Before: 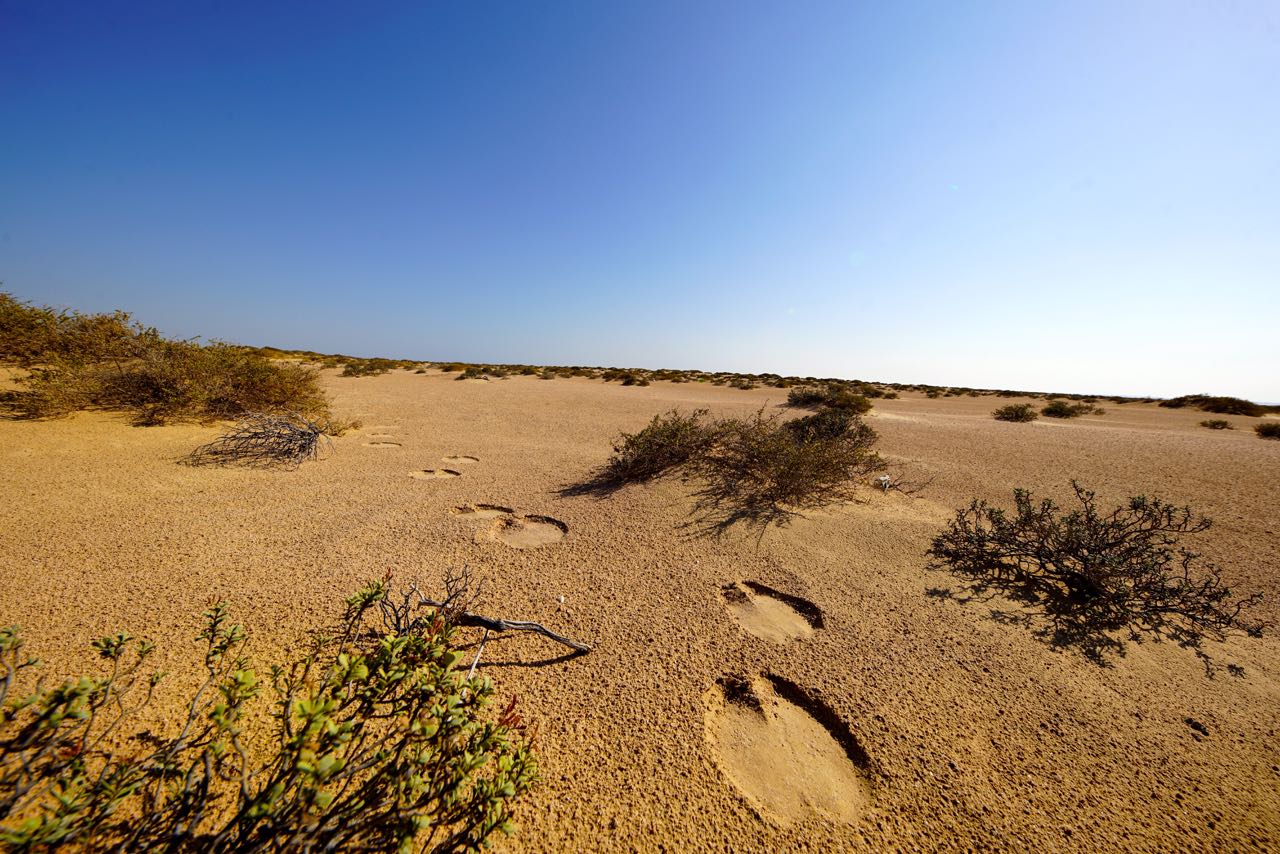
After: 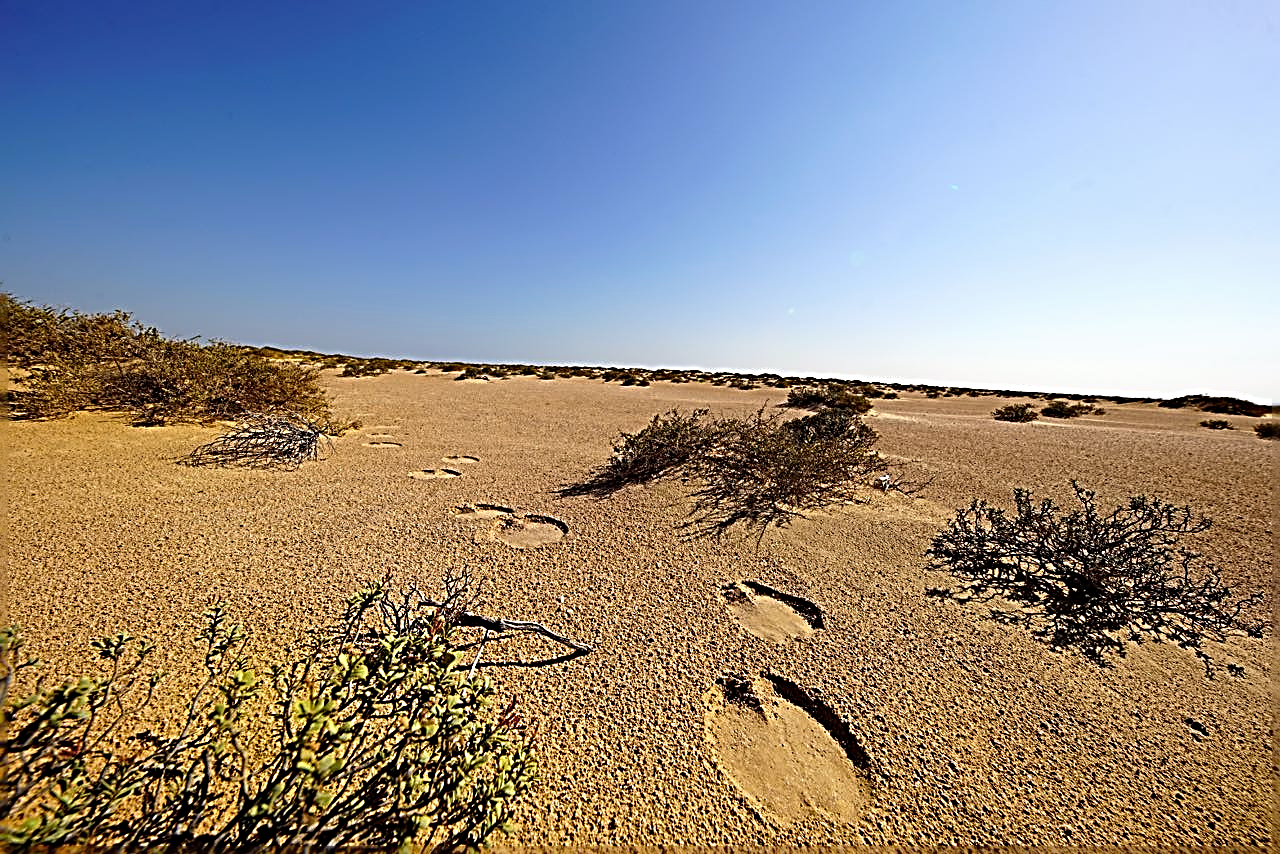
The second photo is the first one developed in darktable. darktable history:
exposure: exposure -0.01 EV, compensate highlight preservation false
sharpen: radius 3.158, amount 1.731
